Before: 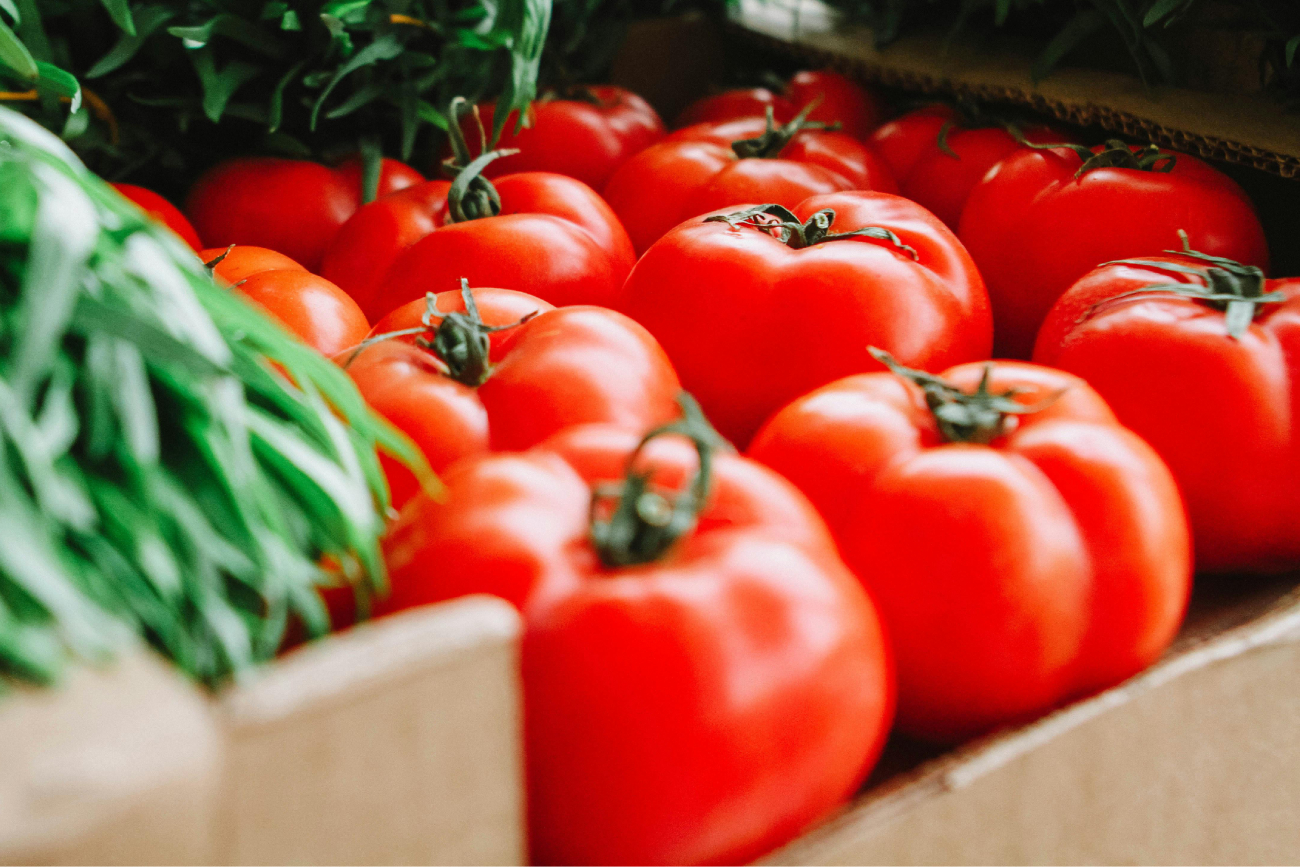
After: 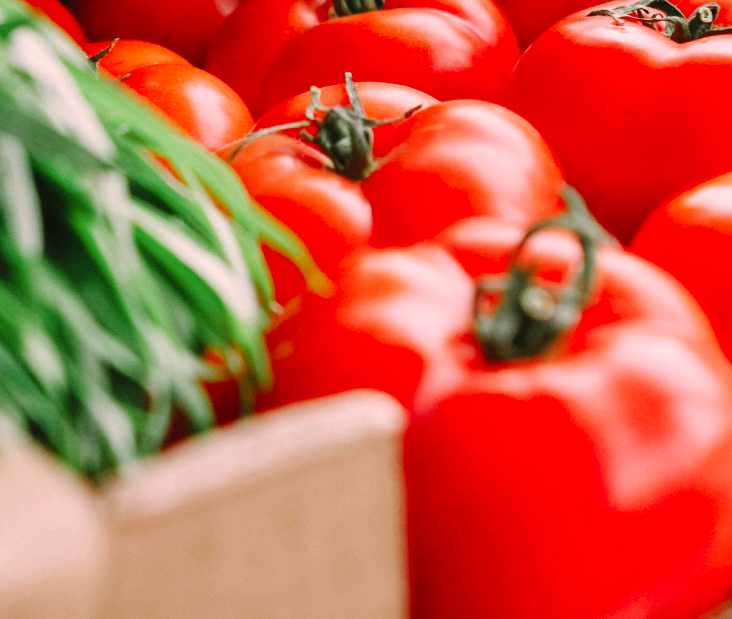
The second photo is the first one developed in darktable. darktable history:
color correction: highlights a* 12.23, highlights b* 5.41
crop: left 8.966%, top 23.852%, right 34.699%, bottom 4.703%
vibrance: on, module defaults
